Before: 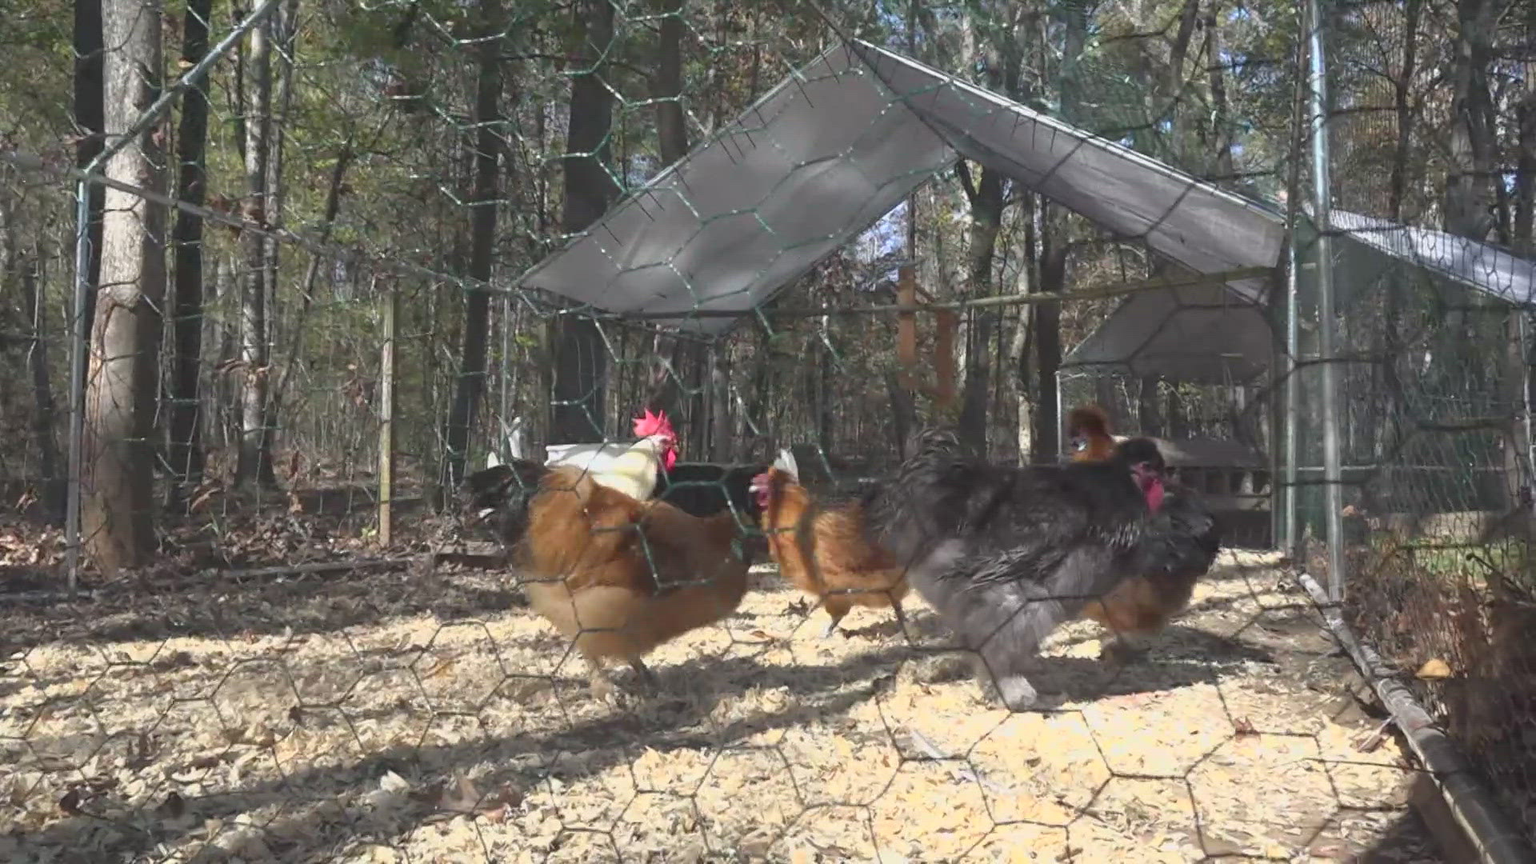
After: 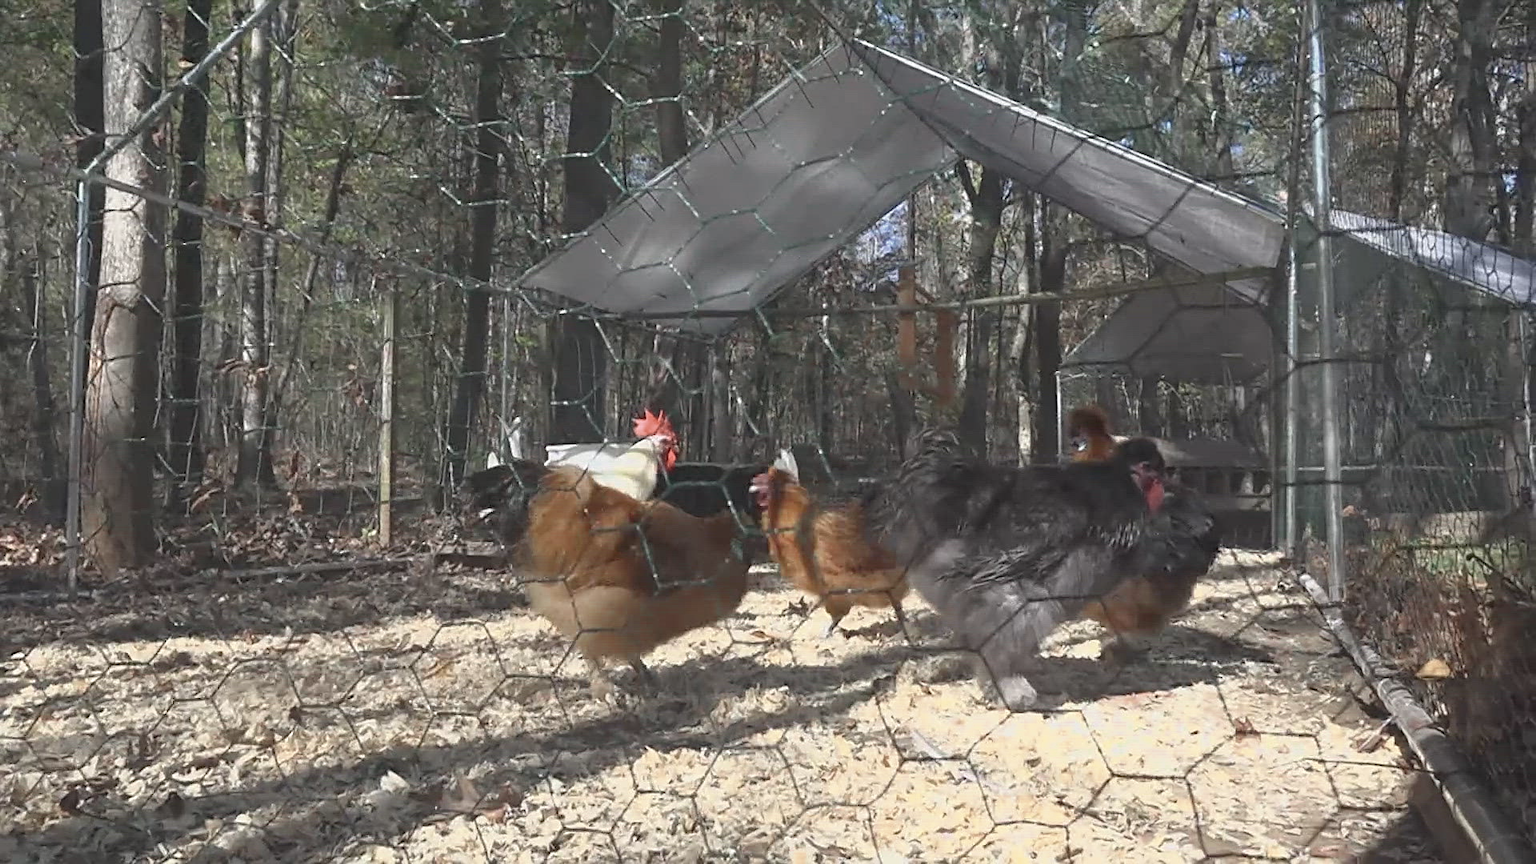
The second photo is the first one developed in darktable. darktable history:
sharpen: on, module defaults
color zones: curves: ch0 [(0, 0.5) (0.125, 0.4) (0.25, 0.5) (0.375, 0.4) (0.5, 0.4) (0.625, 0.35) (0.75, 0.35) (0.875, 0.5)]; ch1 [(0, 0.35) (0.125, 0.45) (0.25, 0.35) (0.375, 0.35) (0.5, 0.35) (0.625, 0.35) (0.75, 0.45) (0.875, 0.35)]; ch2 [(0, 0.6) (0.125, 0.5) (0.25, 0.5) (0.375, 0.6) (0.5, 0.6) (0.625, 0.5) (0.75, 0.5) (0.875, 0.5)]
